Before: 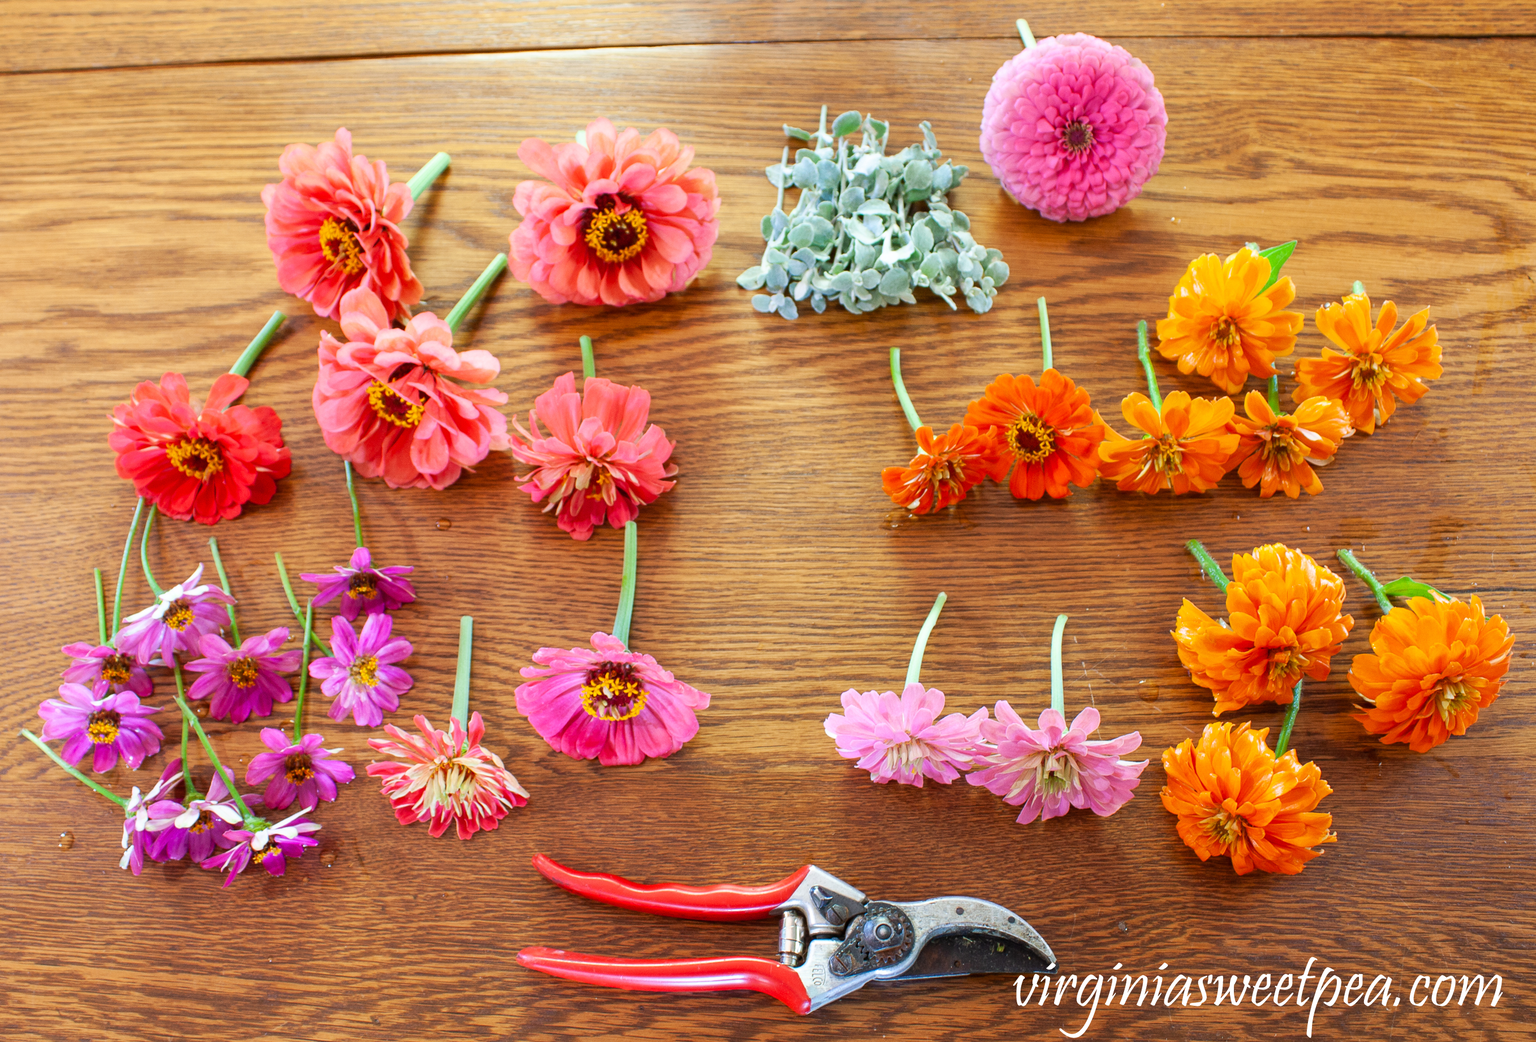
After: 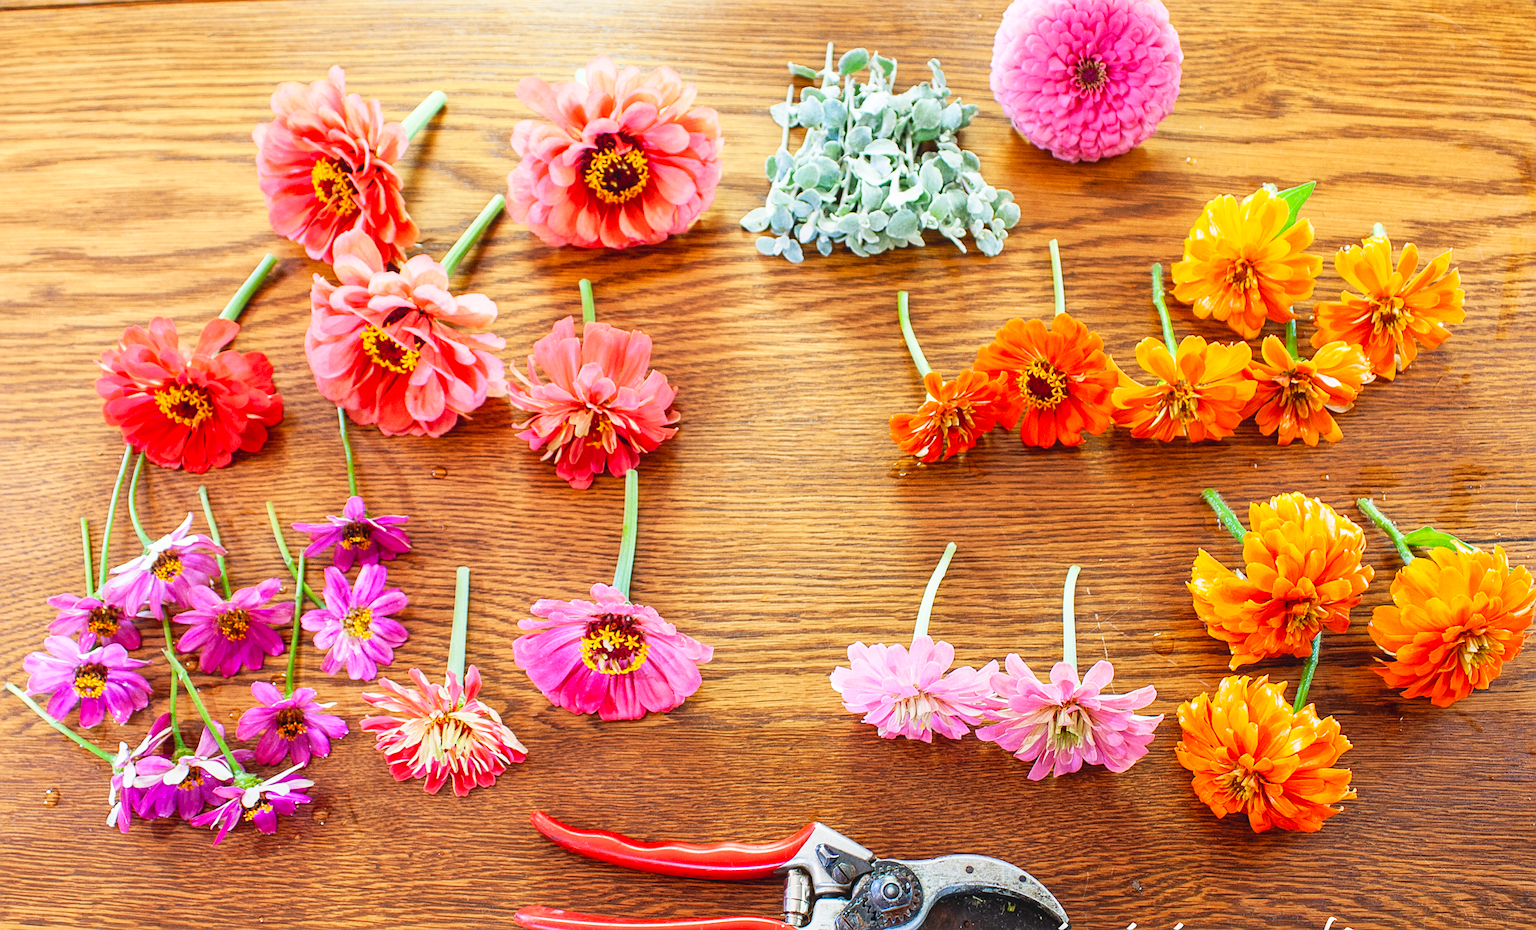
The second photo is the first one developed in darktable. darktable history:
crop: left 1.066%, top 6.172%, right 1.524%, bottom 6.767%
sharpen: on, module defaults
tone curve: curves: ch0 [(0, 0.024) (0.049, 0.038) (0.176, 0.162) (0.311, 0.337) (0.416, 0.471) (0.565, 0.658) (0.817, 0.911) (1, 1)]; ch1 [(0, 0) (0.351, 0.347) (0.446, 0.42) (0.481, 0.463) (0.504, 0.504) (0.522, 0.521) (0.546, 0.563) (0.622, 0.664) (0.728, 0.786) (1, 1)]; ch2 [(0, 0) (0.327, 0.324) (0.427, 0.413) (0.458, 0.444) (0.502, 0.504) (0.526, 0.539) (0.547, 0.581) (0.601, 0.61) (0.76, 0.765) (1, 1)], preserve colors none
local contrast: detail 109%
